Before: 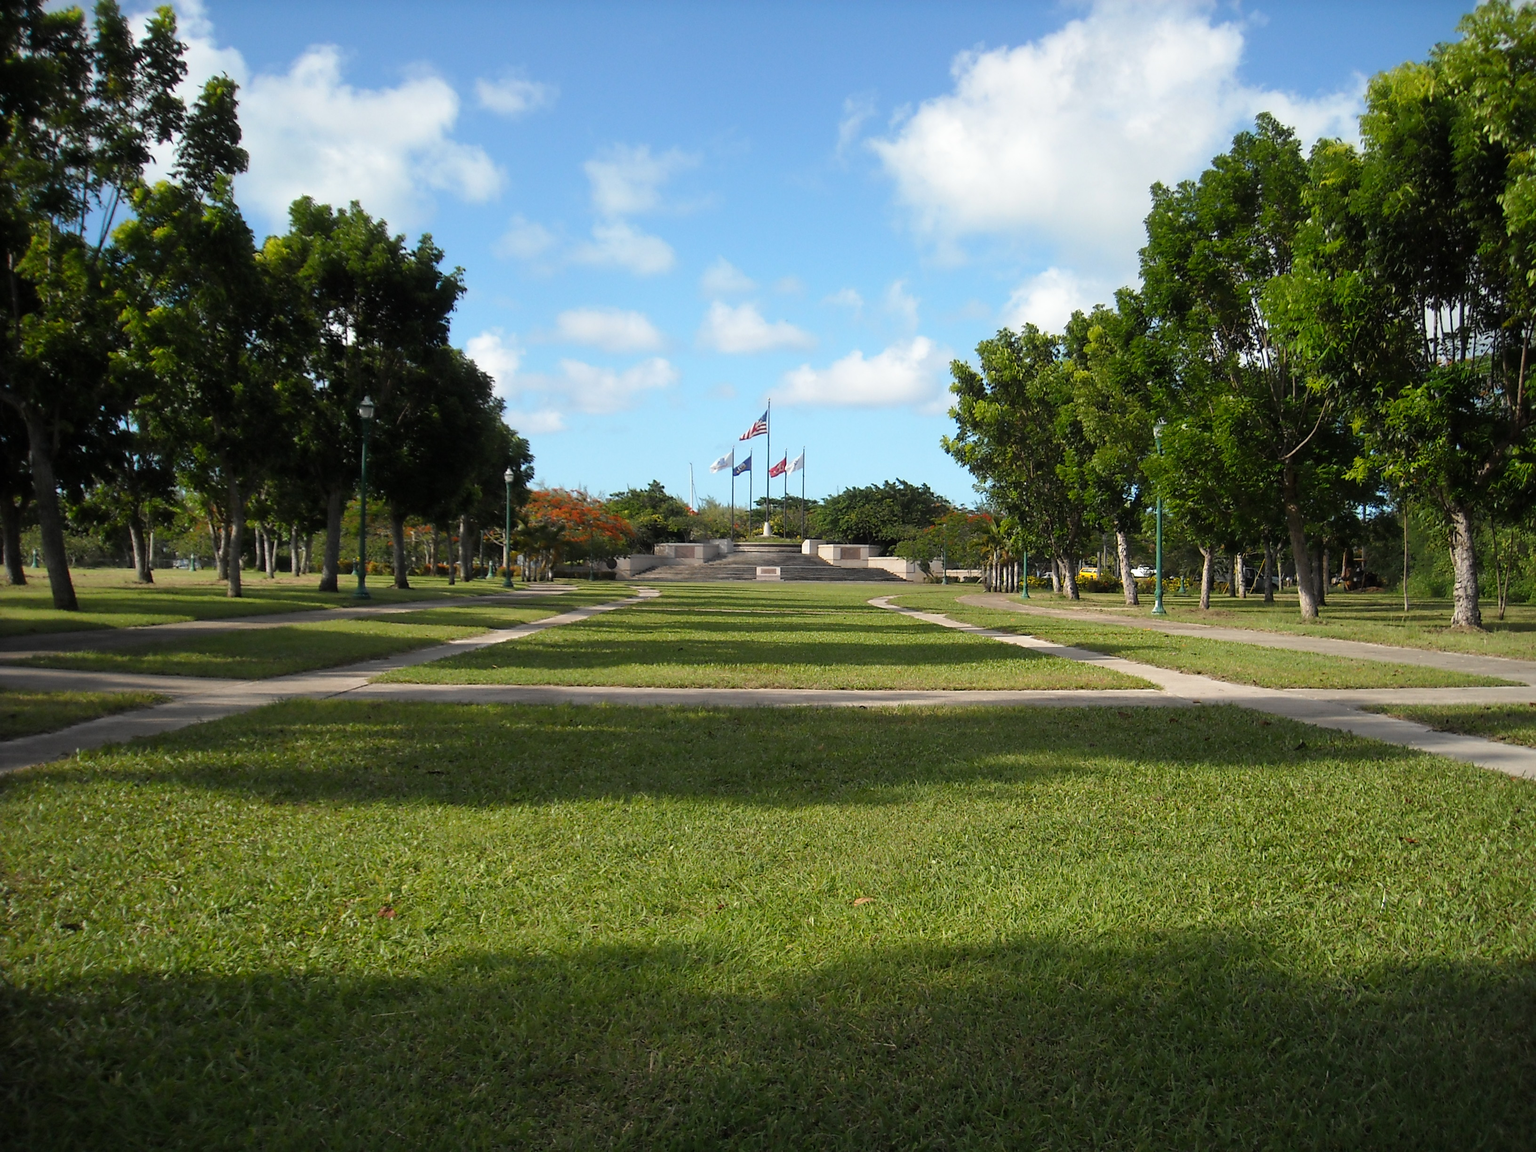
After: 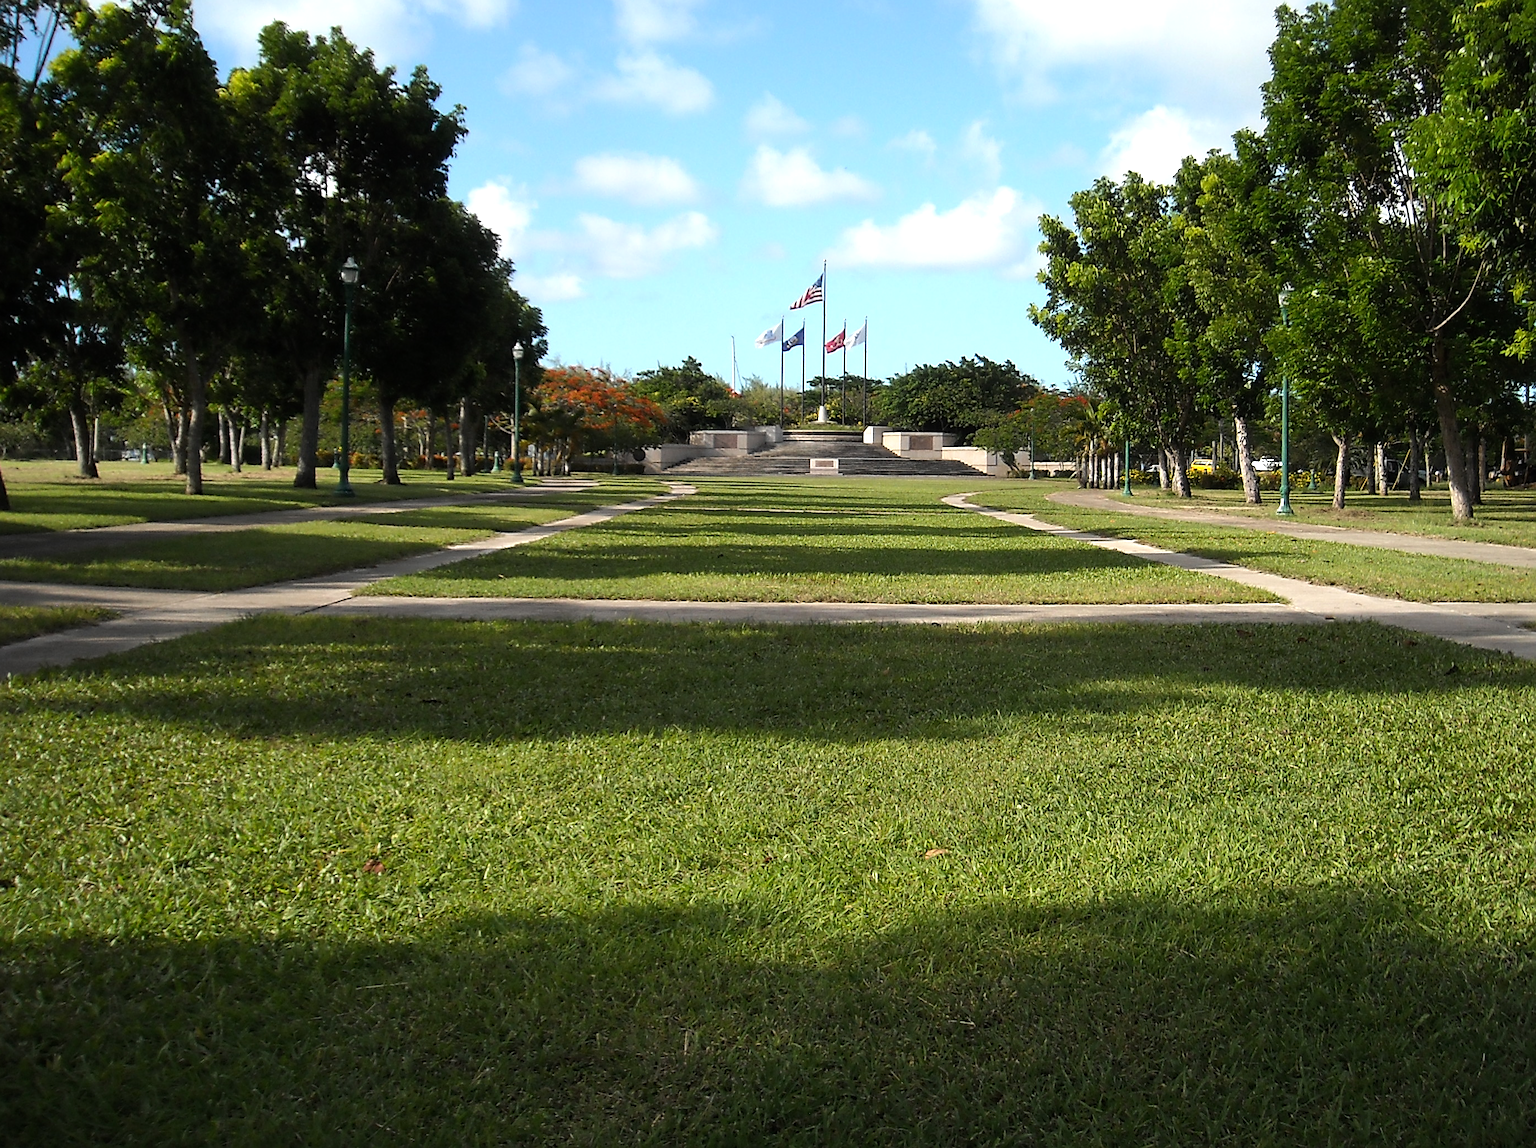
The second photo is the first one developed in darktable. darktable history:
crop and rotate: left 4.592%, top 15.511%, right 10.665%
tone equalizer: -8 EV -0.382 EV, -7 EV -0.384 EV, -6 EV -0.336 EV, -5 EV -0.244 EV, -3 EV 0.222 EV, -2 EV 0.349 EV, -1 EV 0.368 EV, +0 EV 0.433 EV, edges refinement/feathering 500, mask exposure compensation -1.57 EV, preserve details no
sharpen: on, module defaults
haze removal: strength 0.008, distance 0.246, compatibility mode true, adaptive false
